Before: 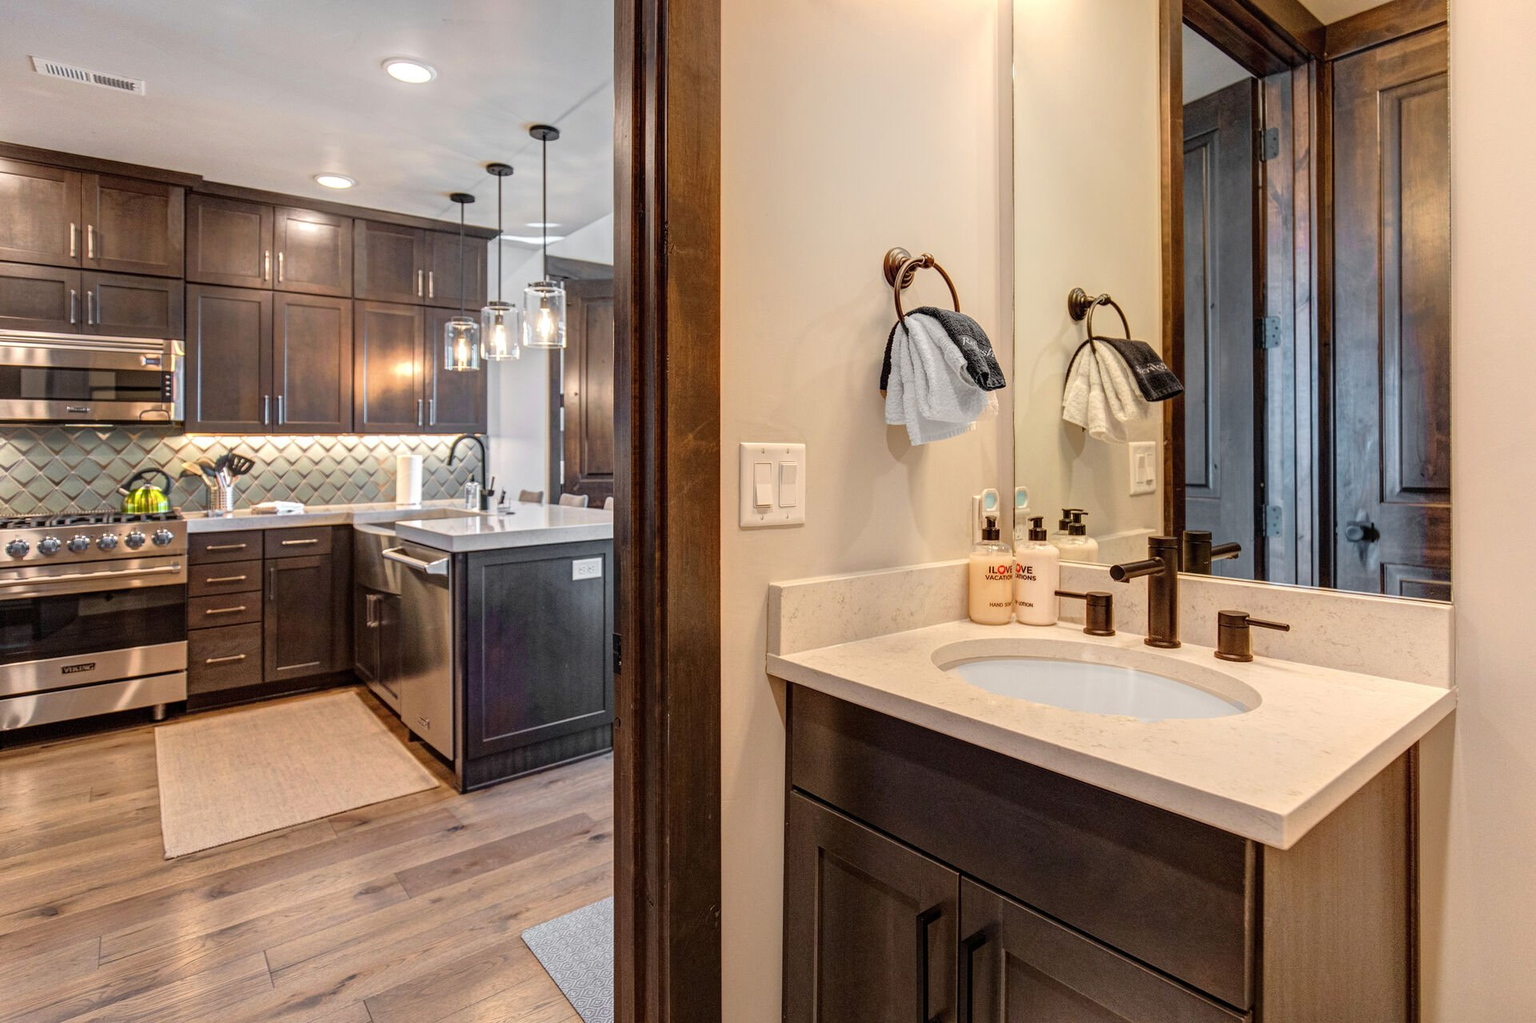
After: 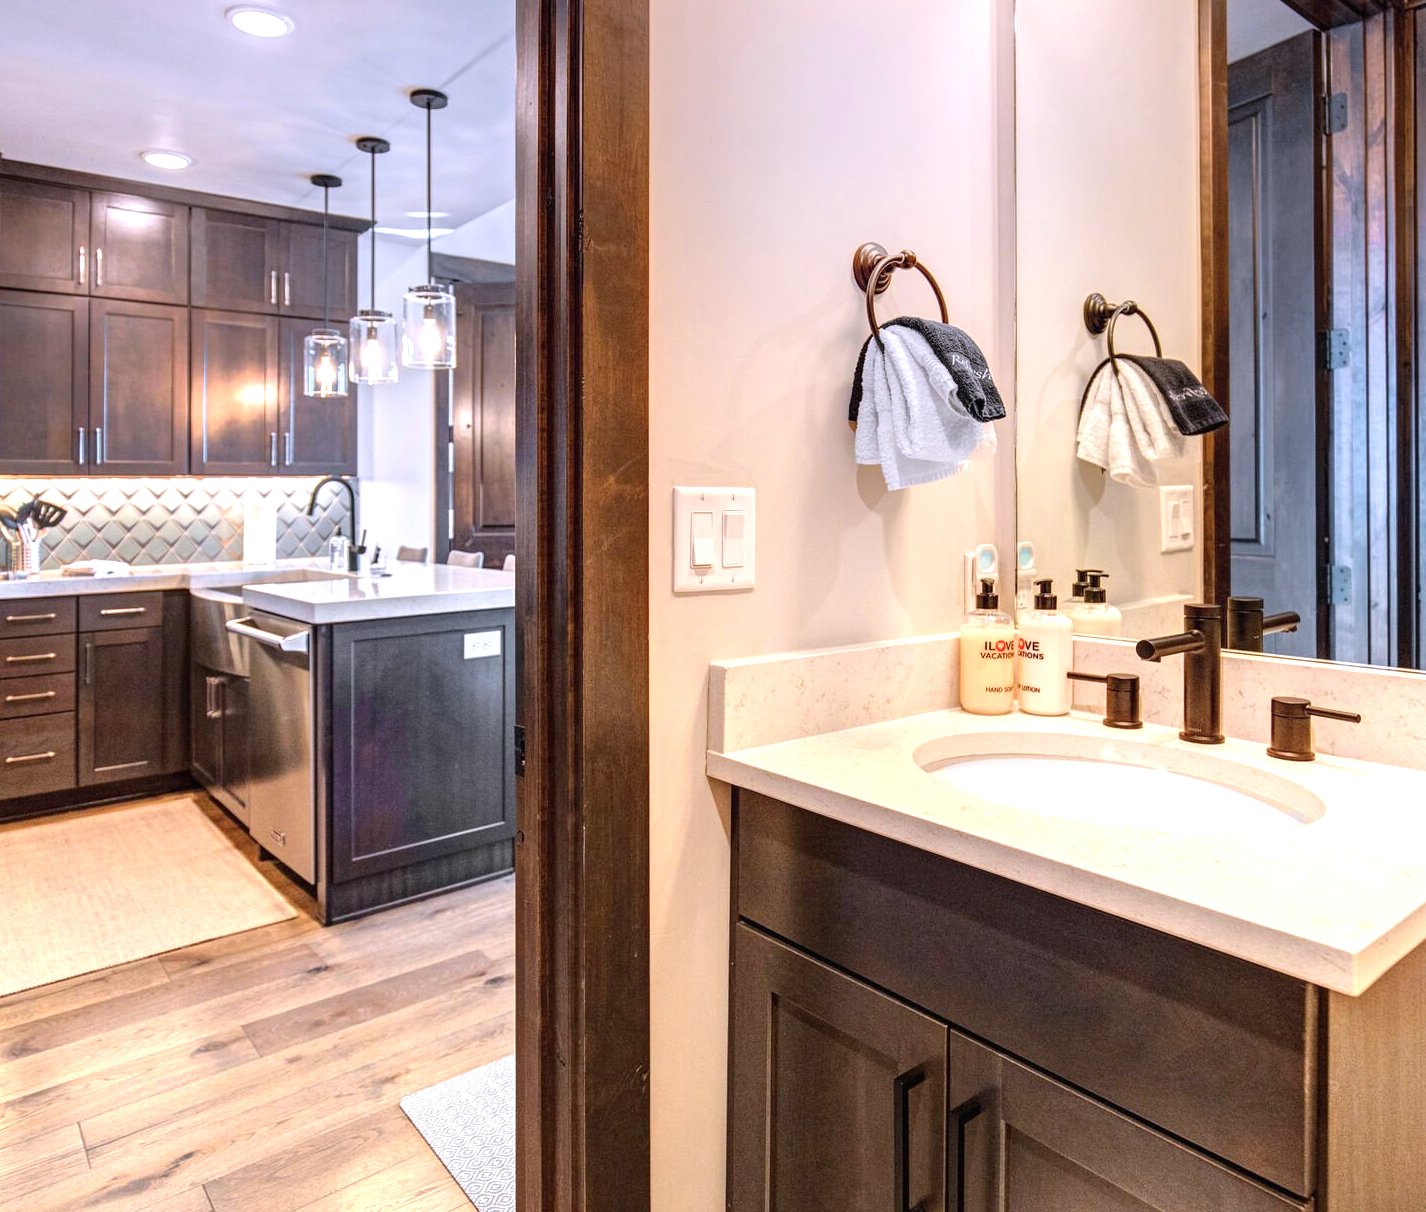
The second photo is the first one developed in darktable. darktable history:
crop and rotate: left 13.15%, top 5.251%, right 12.609%
exposure: black level correction 0, exposure 1.1 EV, compensate highlight preservation false
graduated density: hue 238.83°, saturation 50%
